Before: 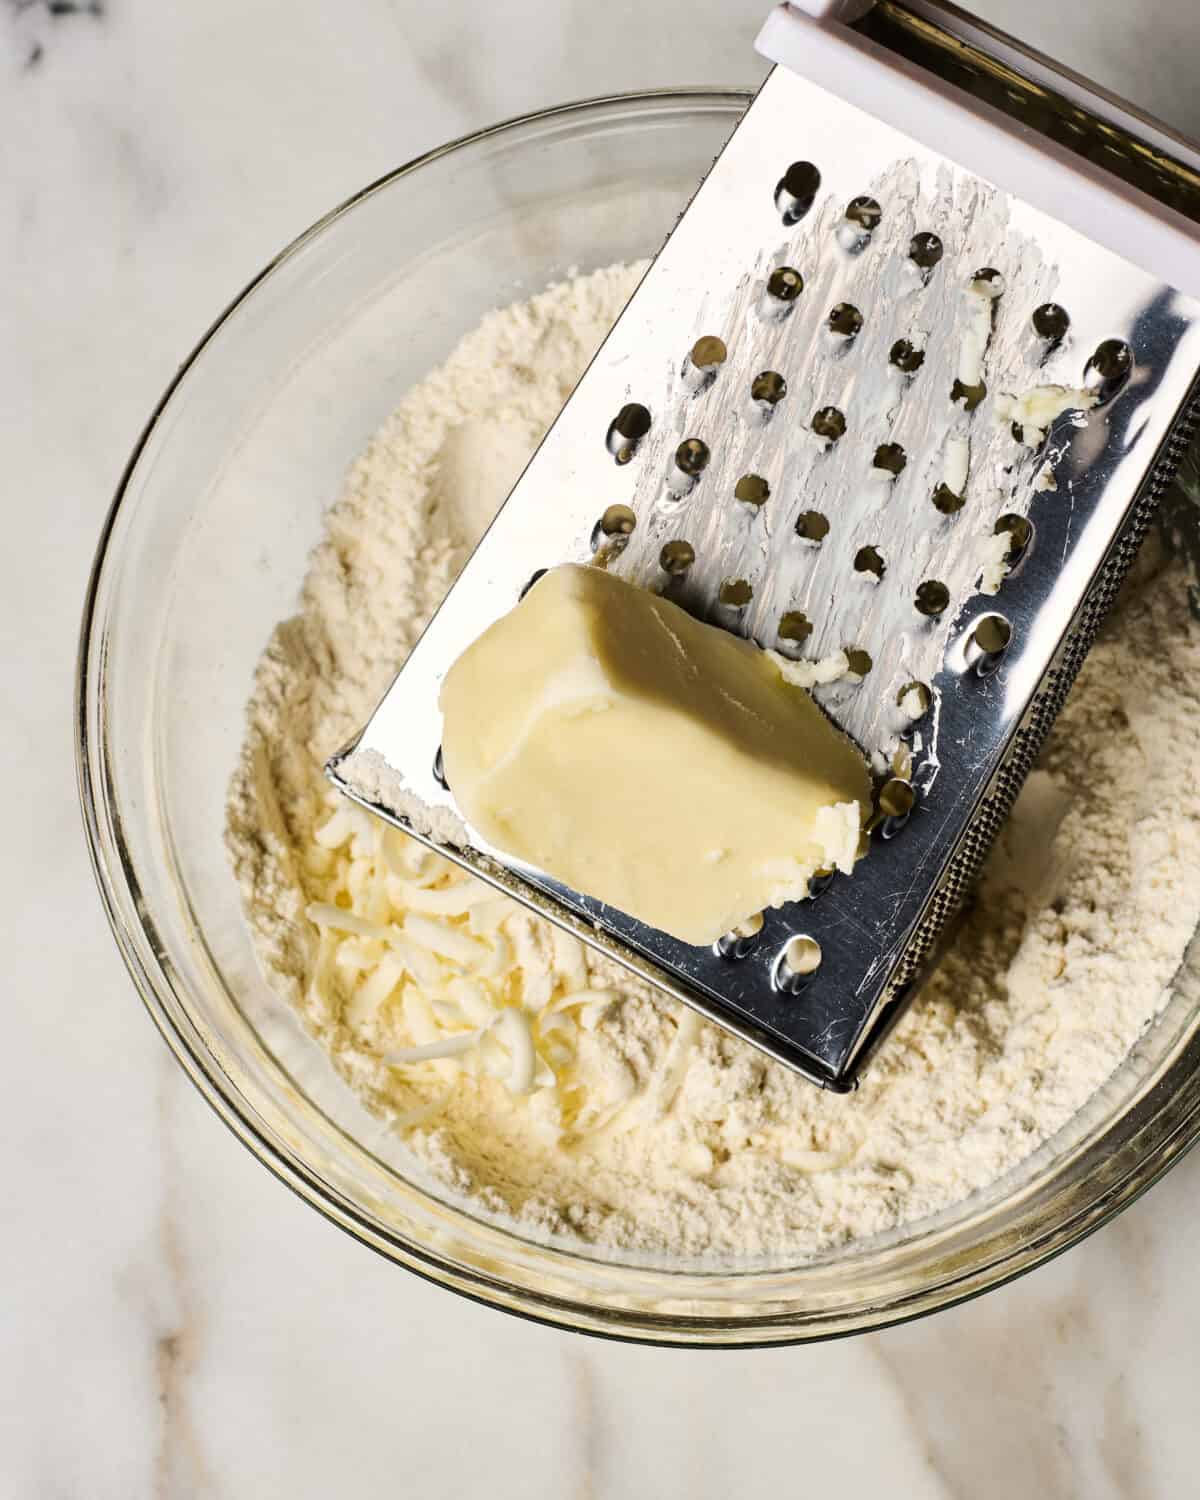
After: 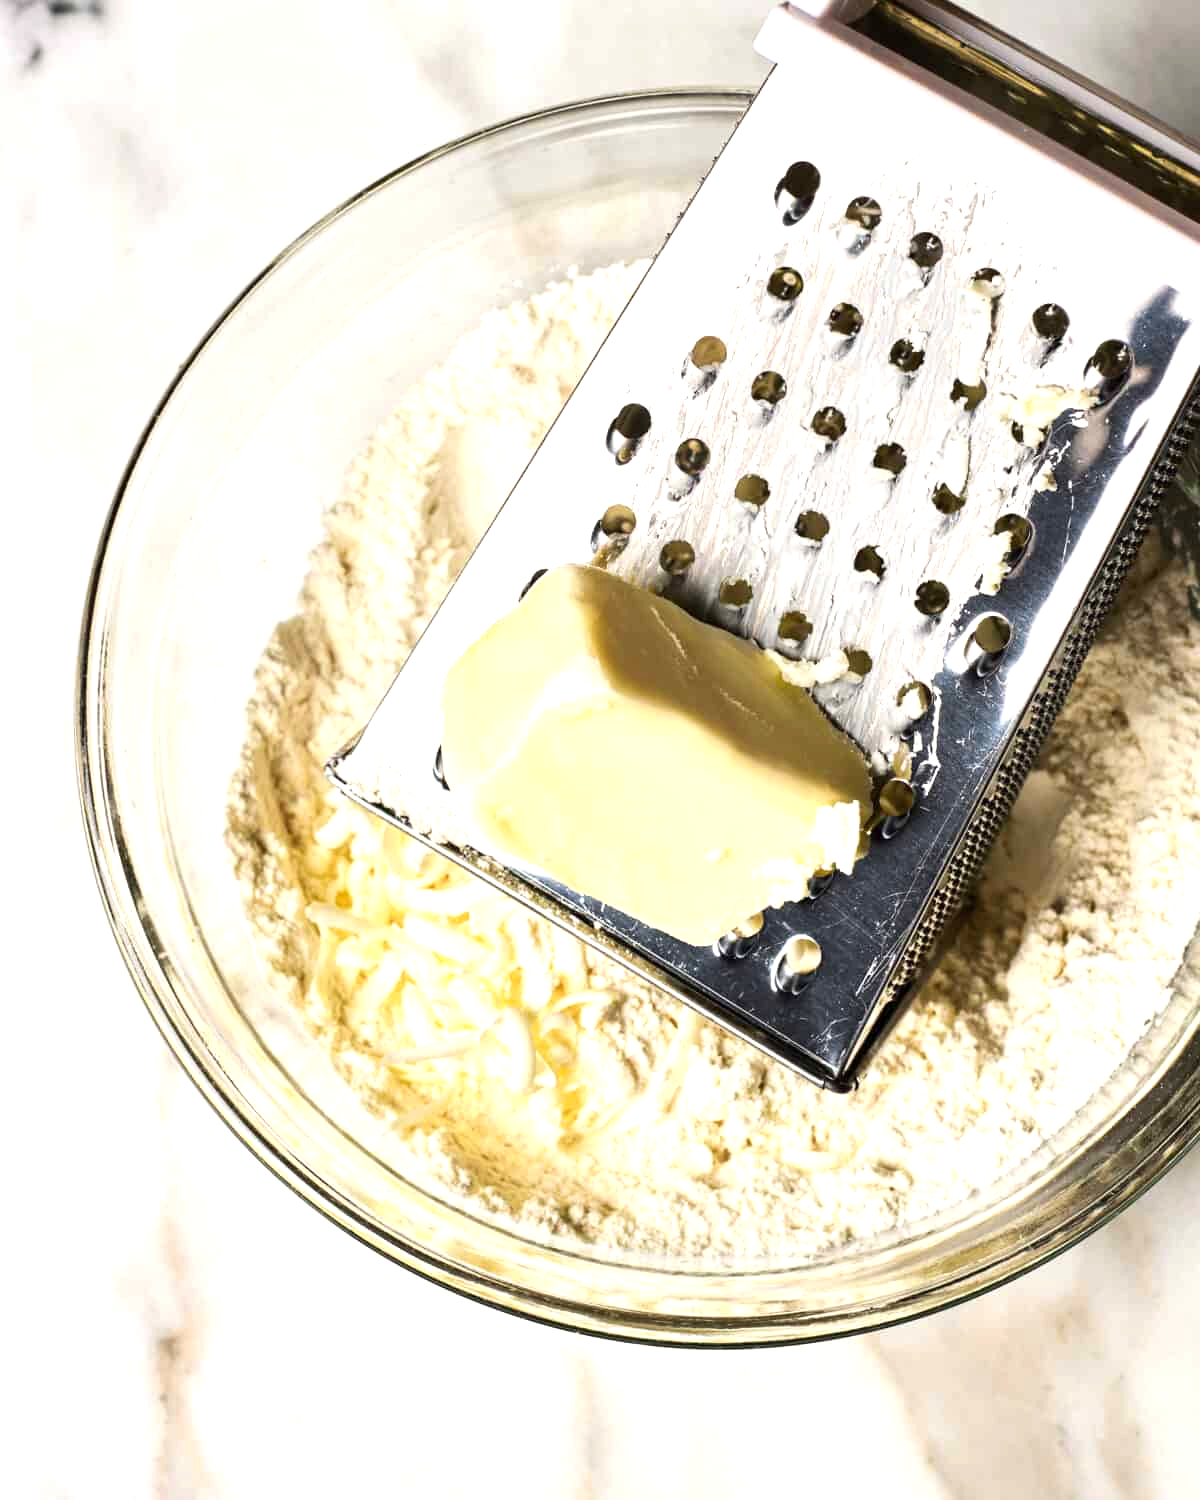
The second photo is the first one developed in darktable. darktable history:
exposure: exposure 0.765 EV, compensate highlight preservation false
